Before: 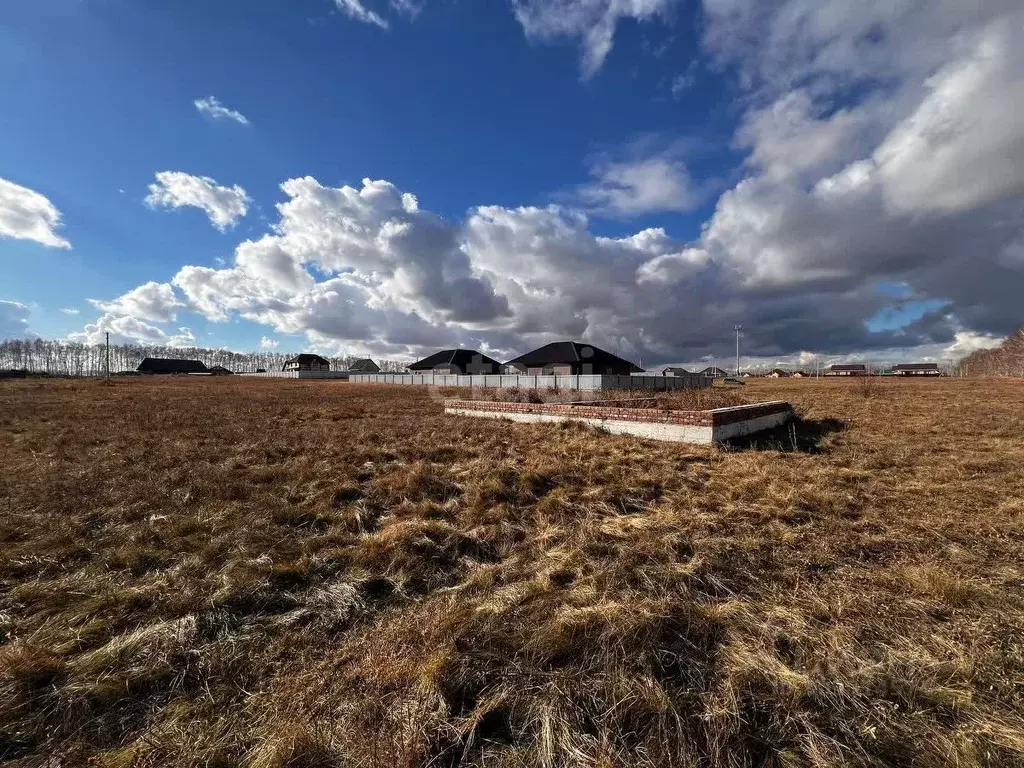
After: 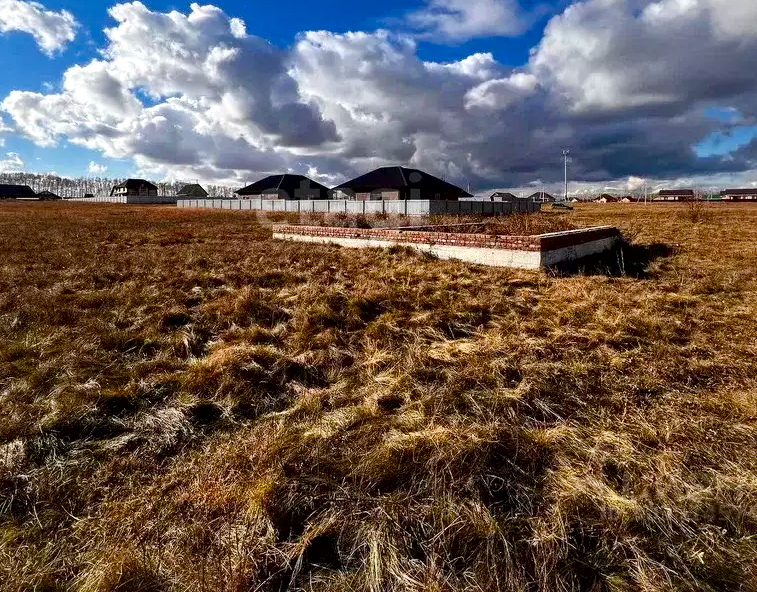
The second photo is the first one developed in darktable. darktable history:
crop: left 16.871%, top 22.857%, right 9.116%
contrast brightness saturation: contrast 0.08, saturation 0.2
local contrast: mode bilateral grid, contrast 25, coarseness 60, detail 151%, midtone range 0.2
color balance rgb: perceptual saturation grading › global saturation 20%, perceptual saturation grading › highlights -25%, perceptual saturation grading › shadows 25%
